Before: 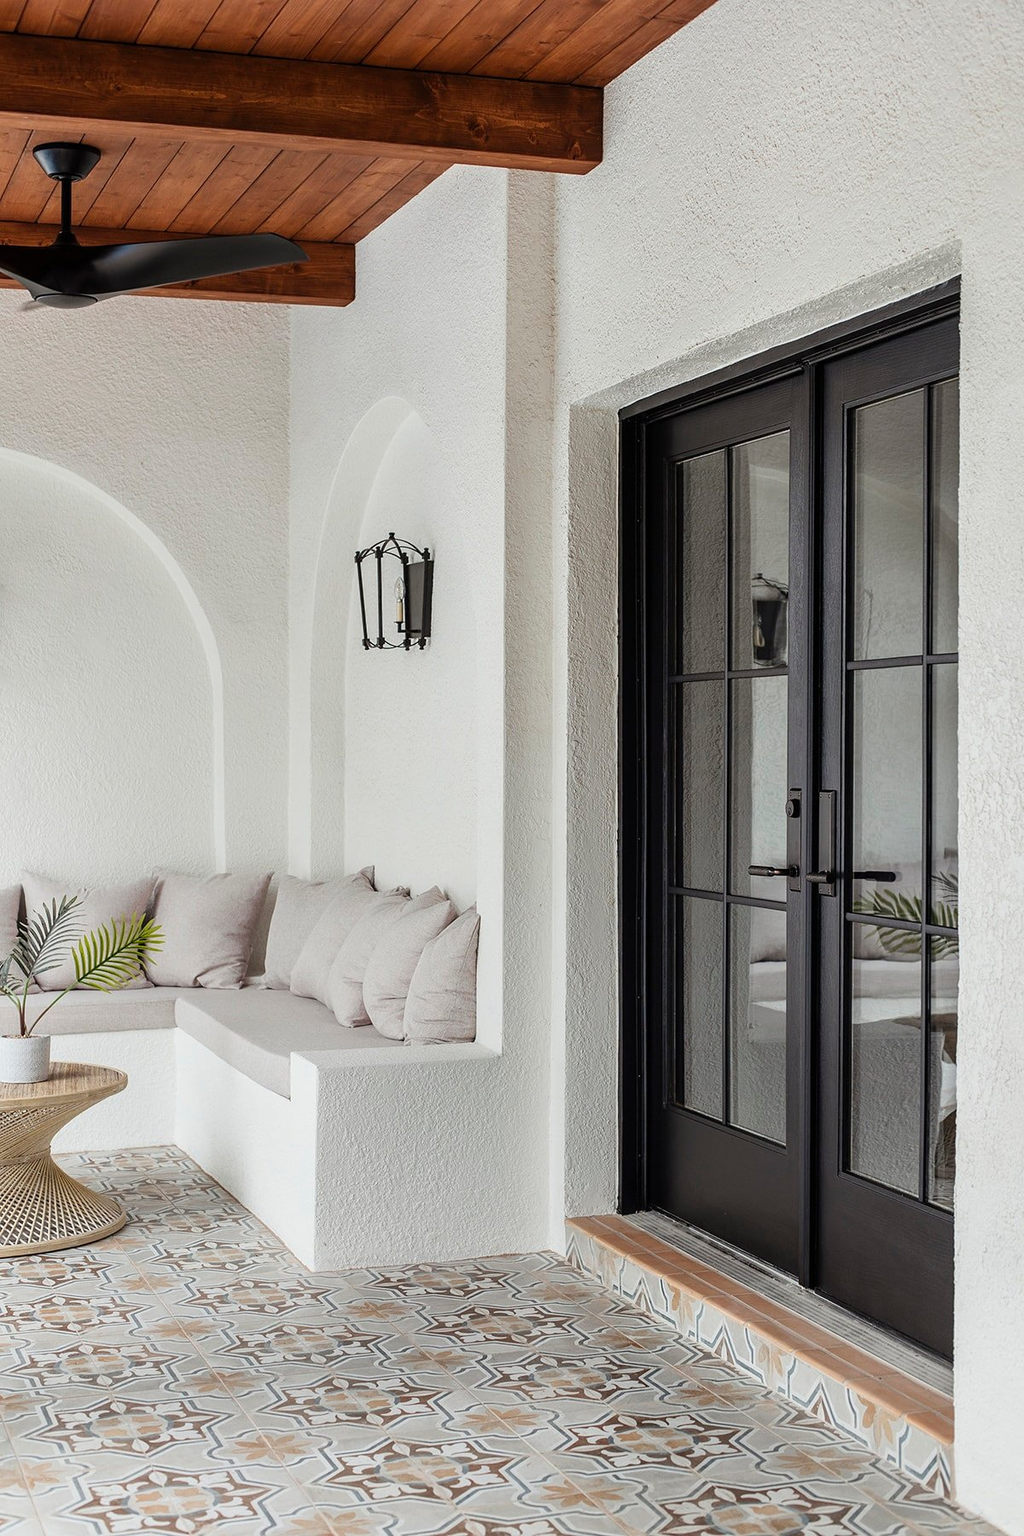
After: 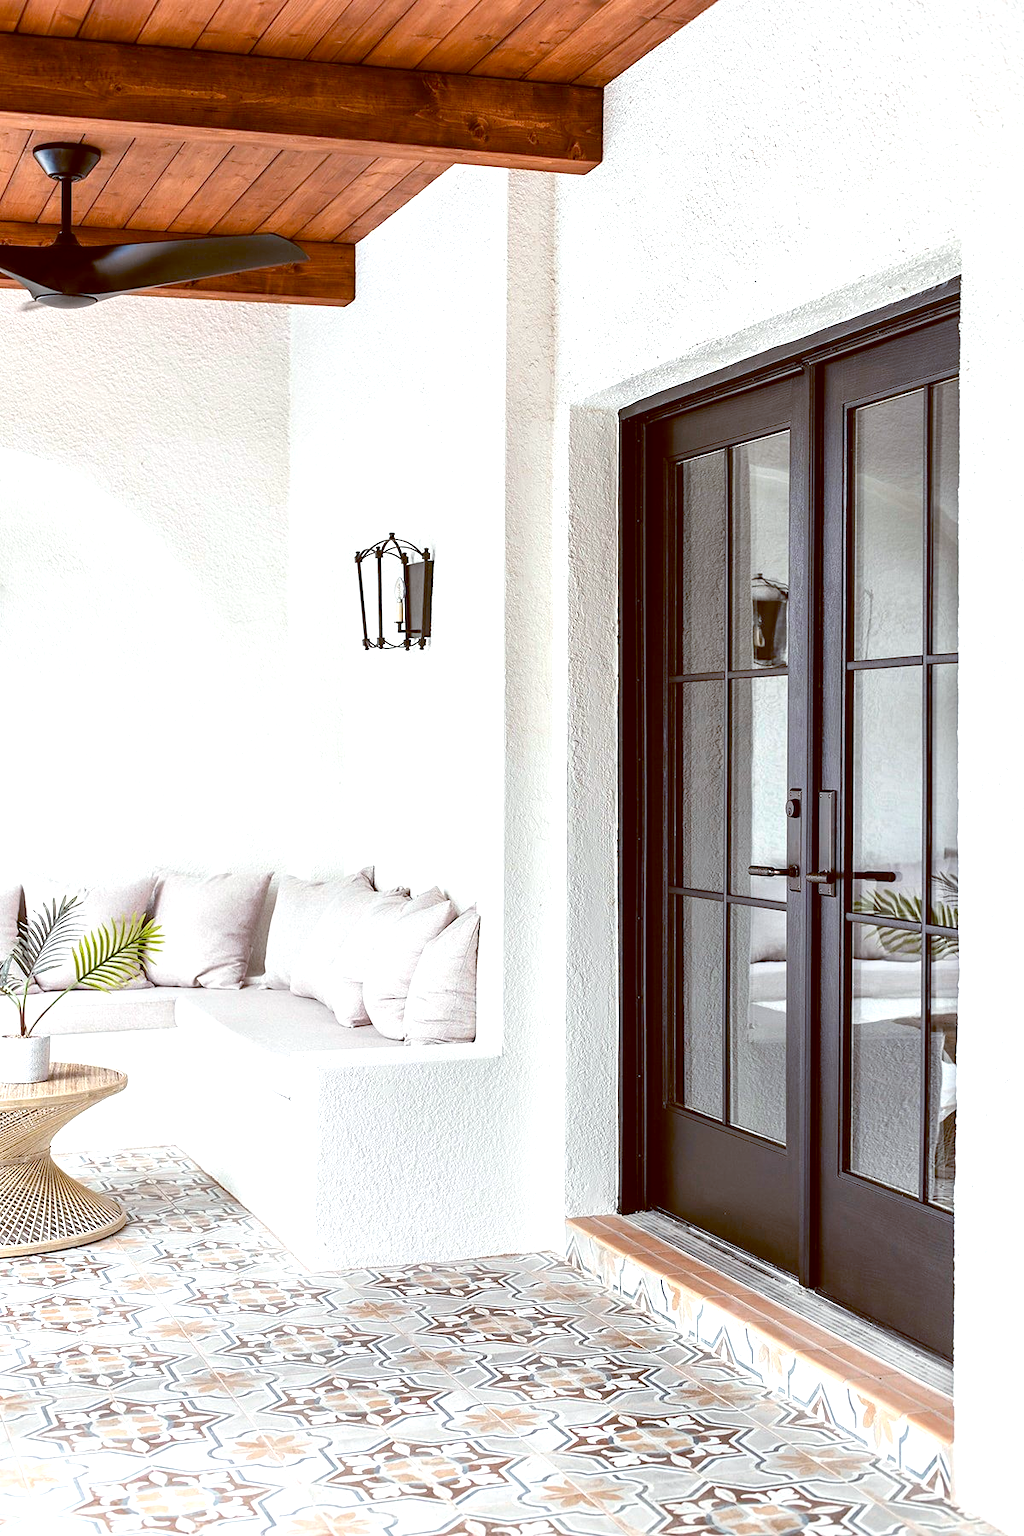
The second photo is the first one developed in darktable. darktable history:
color balance: lift [1, 1.015, 1.004, 0.985], gamma [1, 0.958, 0.971, 1.042], gain [1, 0.956, 0.977, 1.044]
exposure: black level correction 0, exposure 1 EV, compensate exposure bias true, compensate highlight preservation false
